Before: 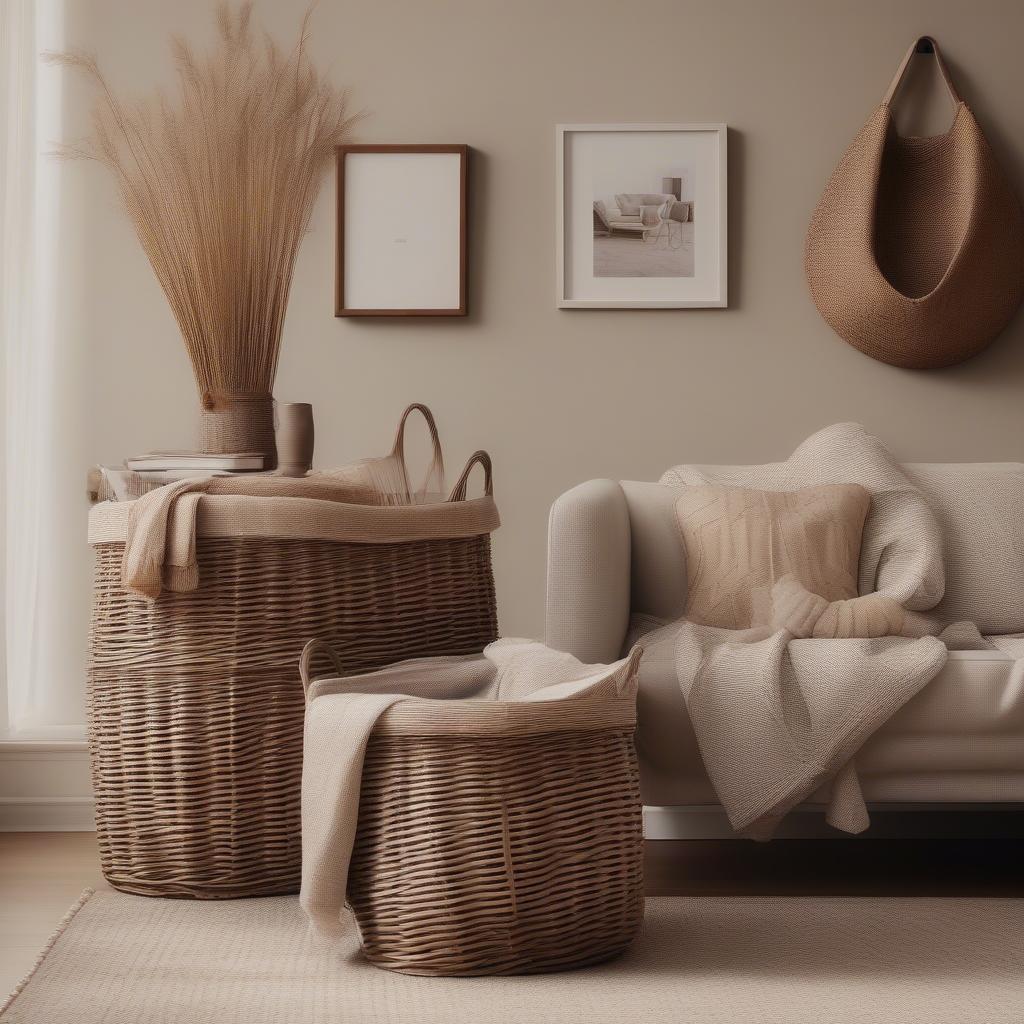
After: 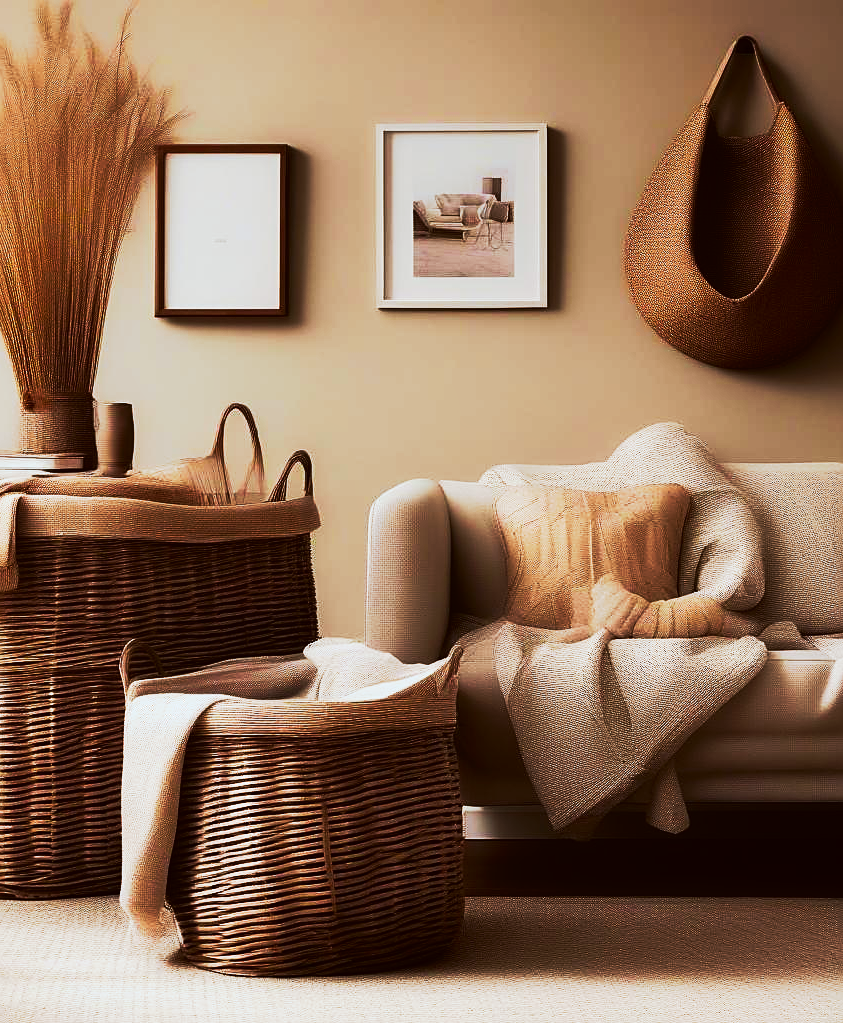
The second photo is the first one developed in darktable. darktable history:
tone curve: curves: ch0 [(0, 0) (0.003, 0.005) (0.011, 0.007) (0.025, 0.009) (0.044, 0.013) (0.069, 0.017) (0.1, 0.02) (0.136, 0.029) (0.177, 0.052) (0.224, 0.086) (0.277, 0.129) (0.335, 0.188) (0.399, 0.256) (0.468, 0.361) (0.543, 0.526) (0.623, 0.696) (0.709, 0.784) (0.801, 0.85) (0.898, 0.882) (1, 1)], preserve colors none
tone equalizer: on, module defaults
sharpen: on, module defaults
color correction: highlights a* -3.28, highlights b* -6.24, shadows a* 3.1, shadows b* 5.19
crop: left 17.582%, bottom 0.031%
levels: mode automatic, black 0.023%, white 99.97%, levels [0.062, 0.494, 0.925]
color contrast: green-magenta contrast 1.1, blue-yellow contrast 1.1, unbound 0
